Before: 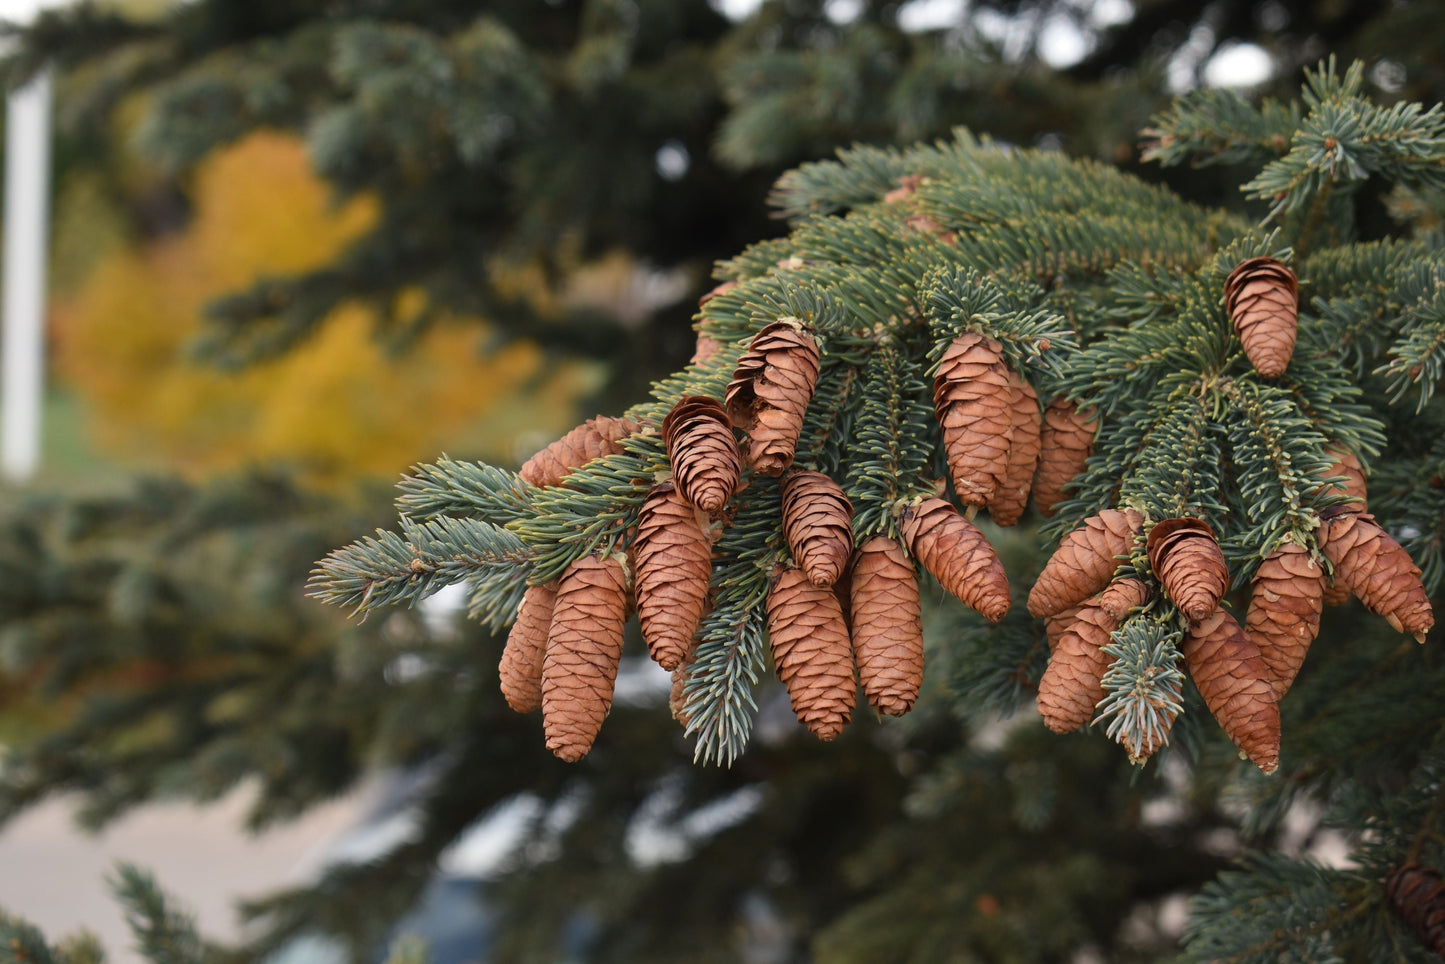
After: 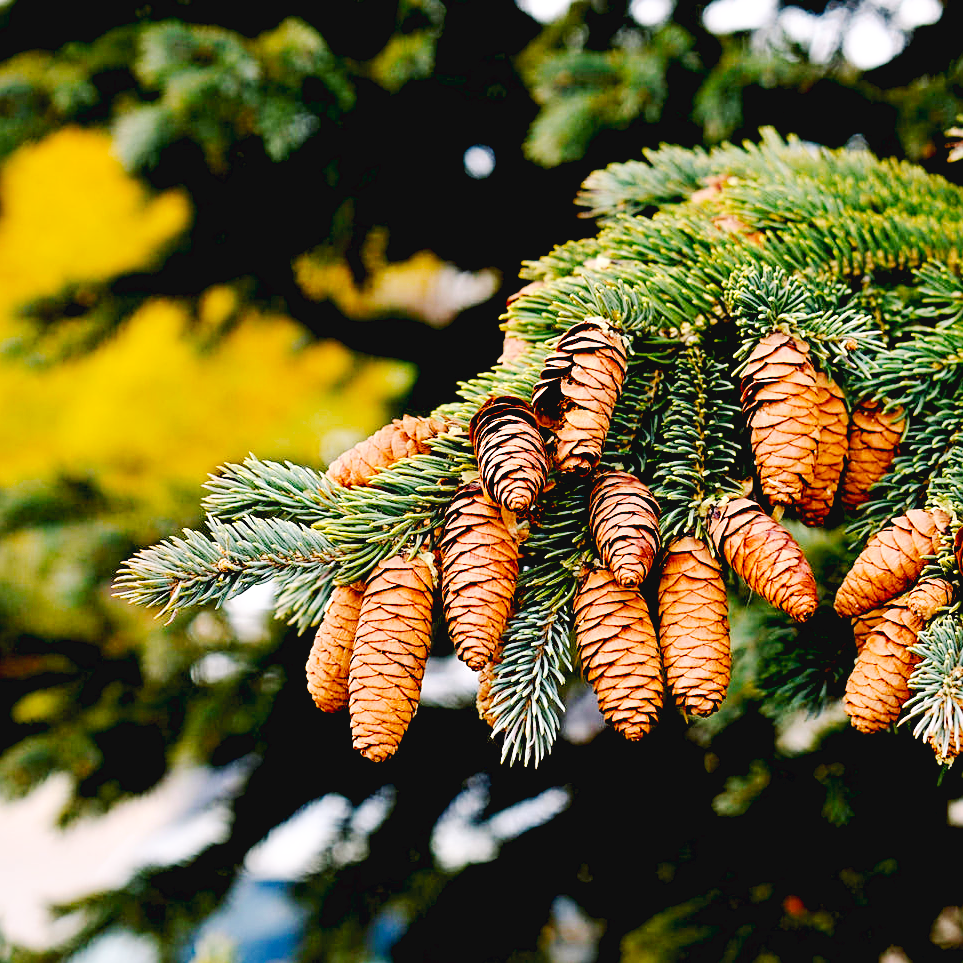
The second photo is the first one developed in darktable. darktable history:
base curve: curves: ch0 [(0, 0.003) (0.001, 0.002) (0.006, 0.004) (0.02, 0.022) (0.048, 0.086) (0.094, 0.234) (0.162, 0.431) (0.258, 0.629) (0.385, 0.8) (0.548, 0.918) (0.751, 0.988) (1, 1)], preserve colors none
color balance: on, module defaults
sharpen: on, module defaults
crop and rotate: left 13.409%, right 19.924%
tone curve: curves: ch0 [(0, 0) (0.003, 0.018) (0.011, 0.024) (0.025, 0.038) (0.044, 0.067) (0.069, 0.098) (0.1, 0.13) (0.136, 0.165) (0.177, 0.205) (0.224, 0.249) (0.277, 0.304) (0.335, 0.365) (0.399, 0.432) (0.468, 0.505) (0.543, 0.579) (0.623, 0.652) (0.709, 0.725) (0.801, 0.802) (0.898, 0.876) (1, 1)], preserve colors none
exposure: black level correction 0.025, exposure 0.182 EV, compensate highlight preservation false
color balance rgb: shadows lift › chroma 2%, shadows lift › hue 217.2°, power › chroma 0.25%, power › hue 60°, highlights gain › chroma 1.5%, highlights gain › hue 309.6°, global offset › luminance -0.5%, perceptual saturation grading › global saturation 15%, global vibrance 20%
white balance: emerald 1
